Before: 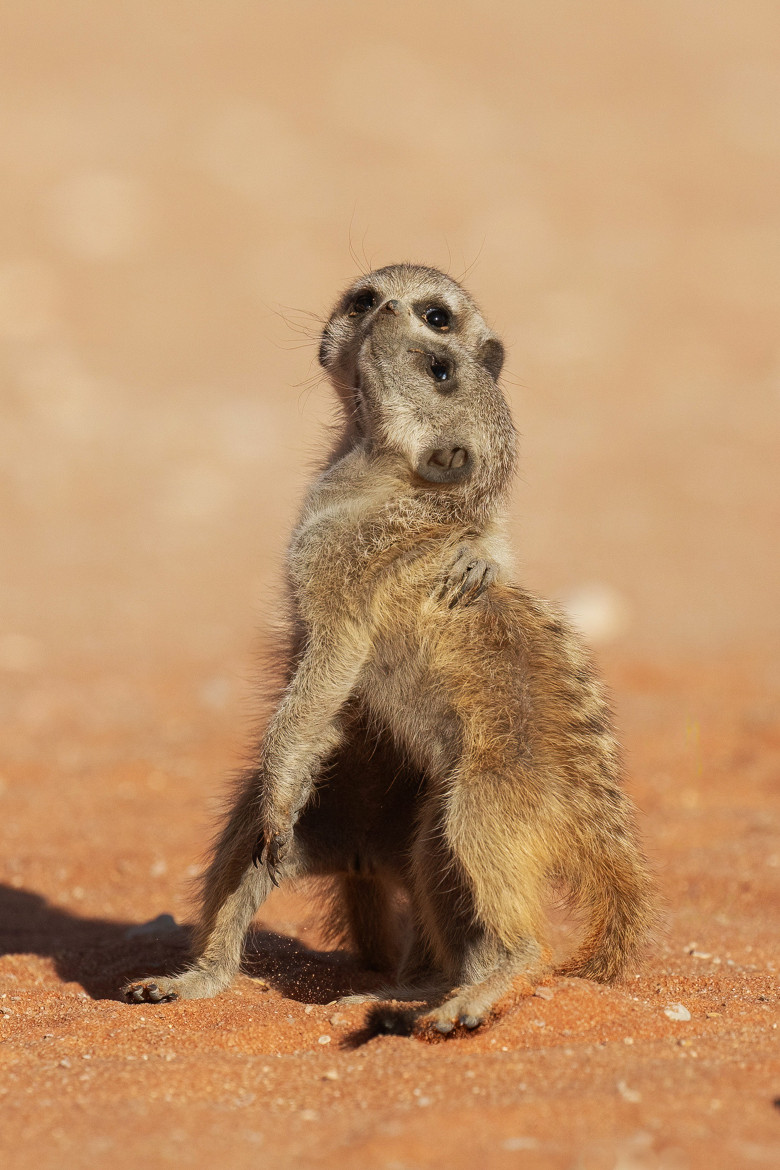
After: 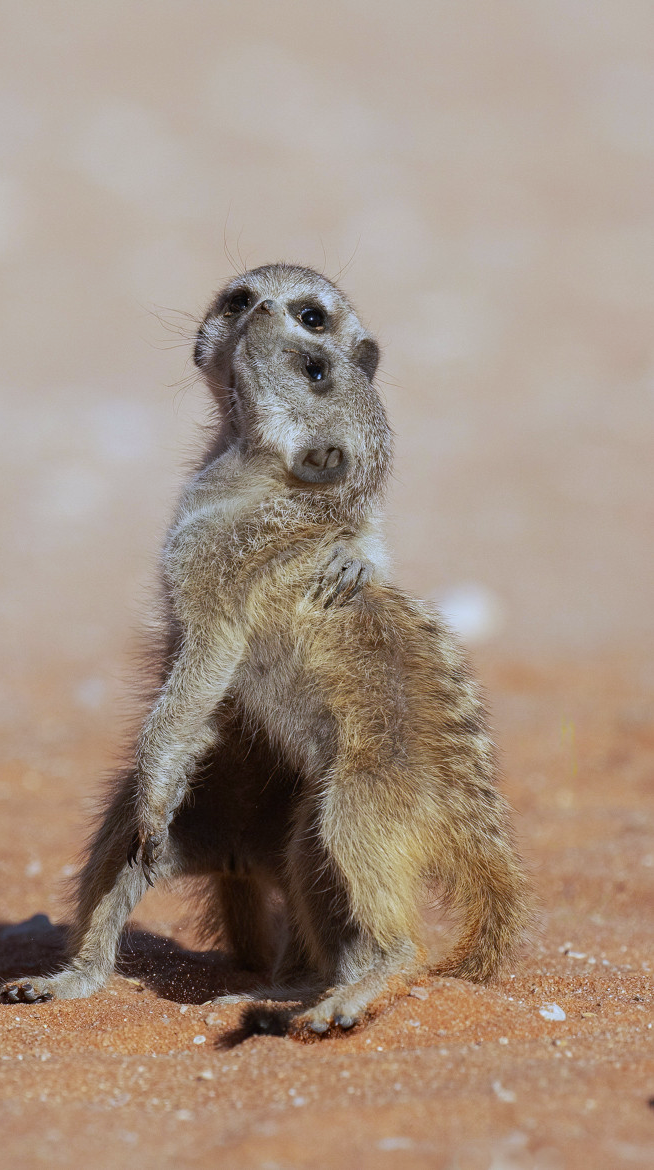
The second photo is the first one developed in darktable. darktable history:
crop: left 16.145%
white balance: red 0.871, blue 1.249
